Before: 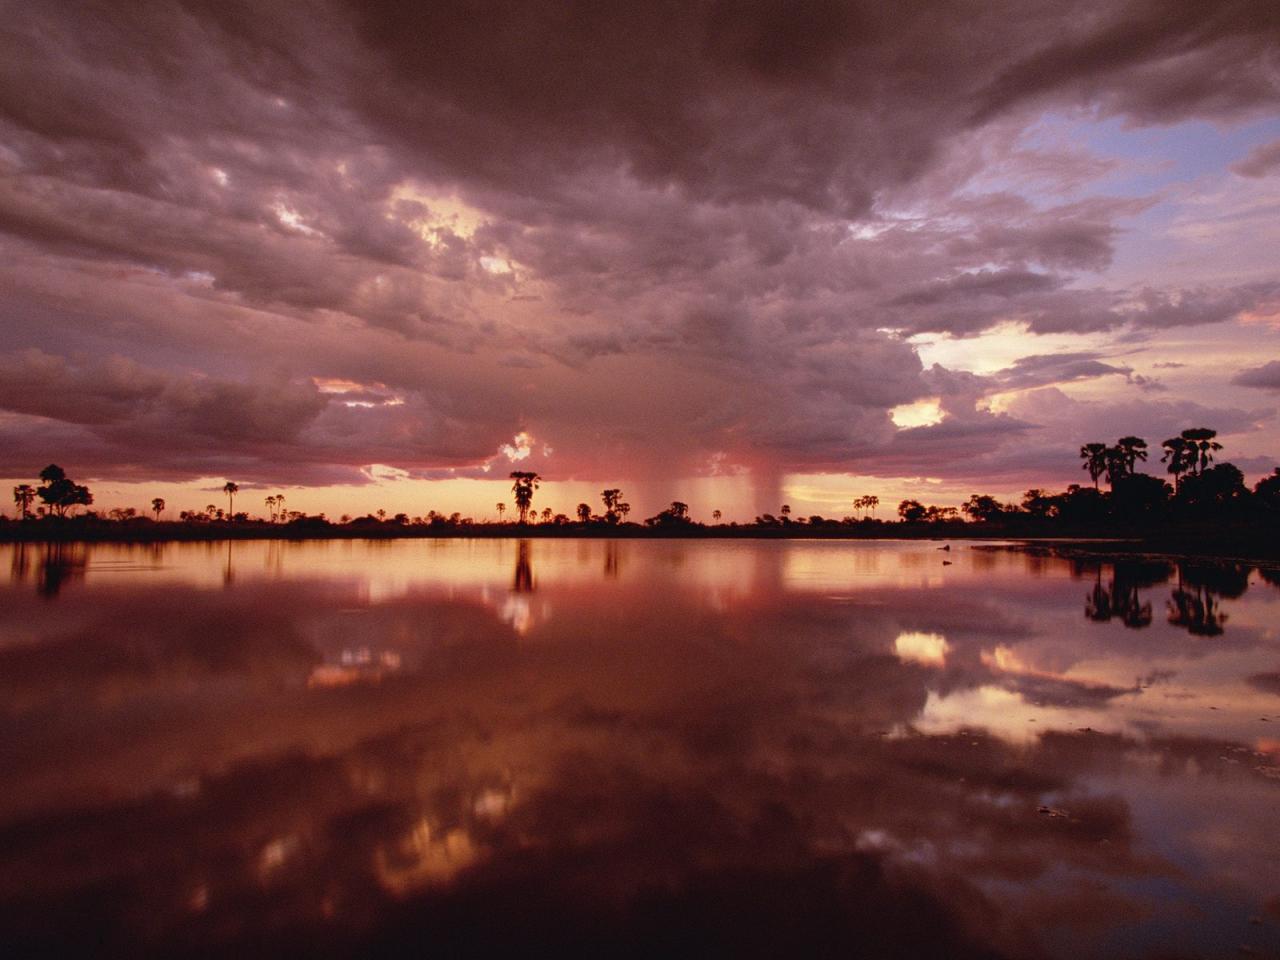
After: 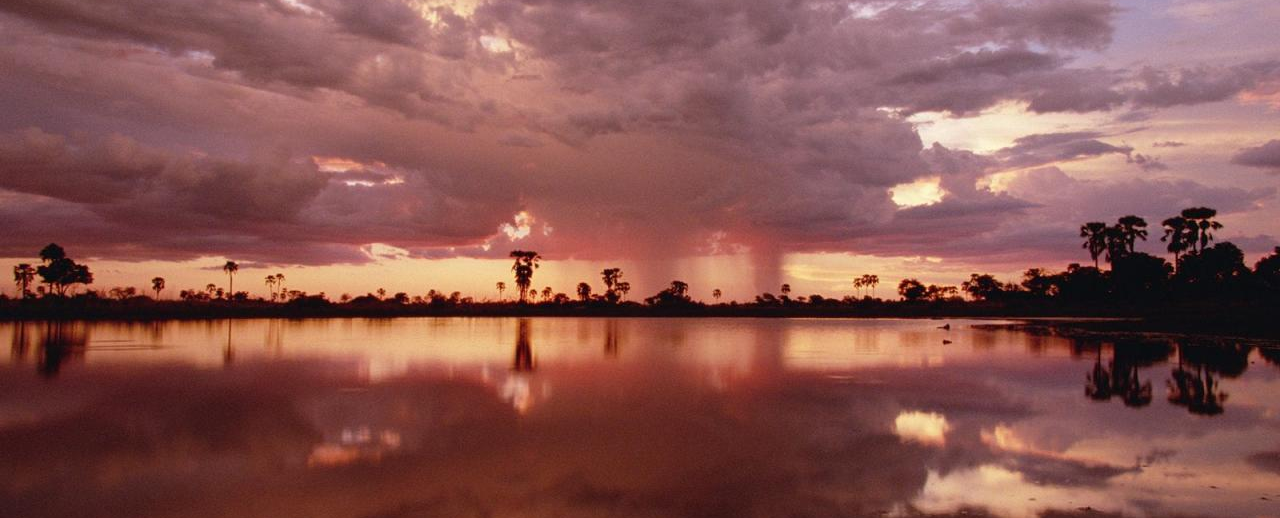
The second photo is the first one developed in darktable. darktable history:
crop and rotate: top 23.046%, bottom 22.985%
